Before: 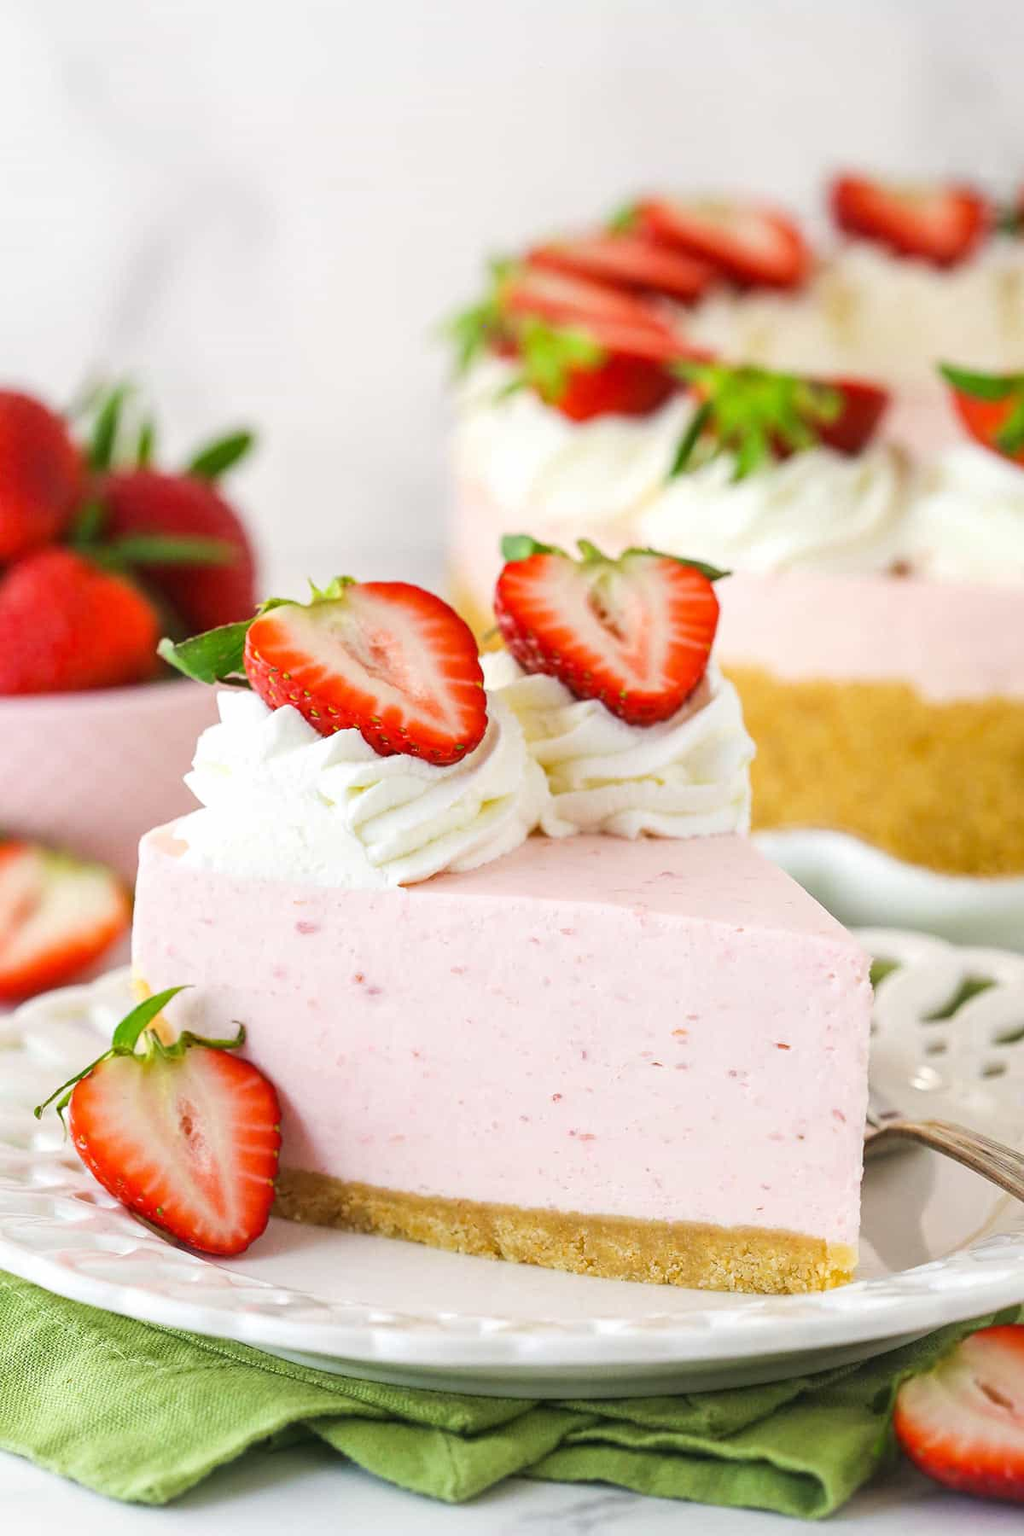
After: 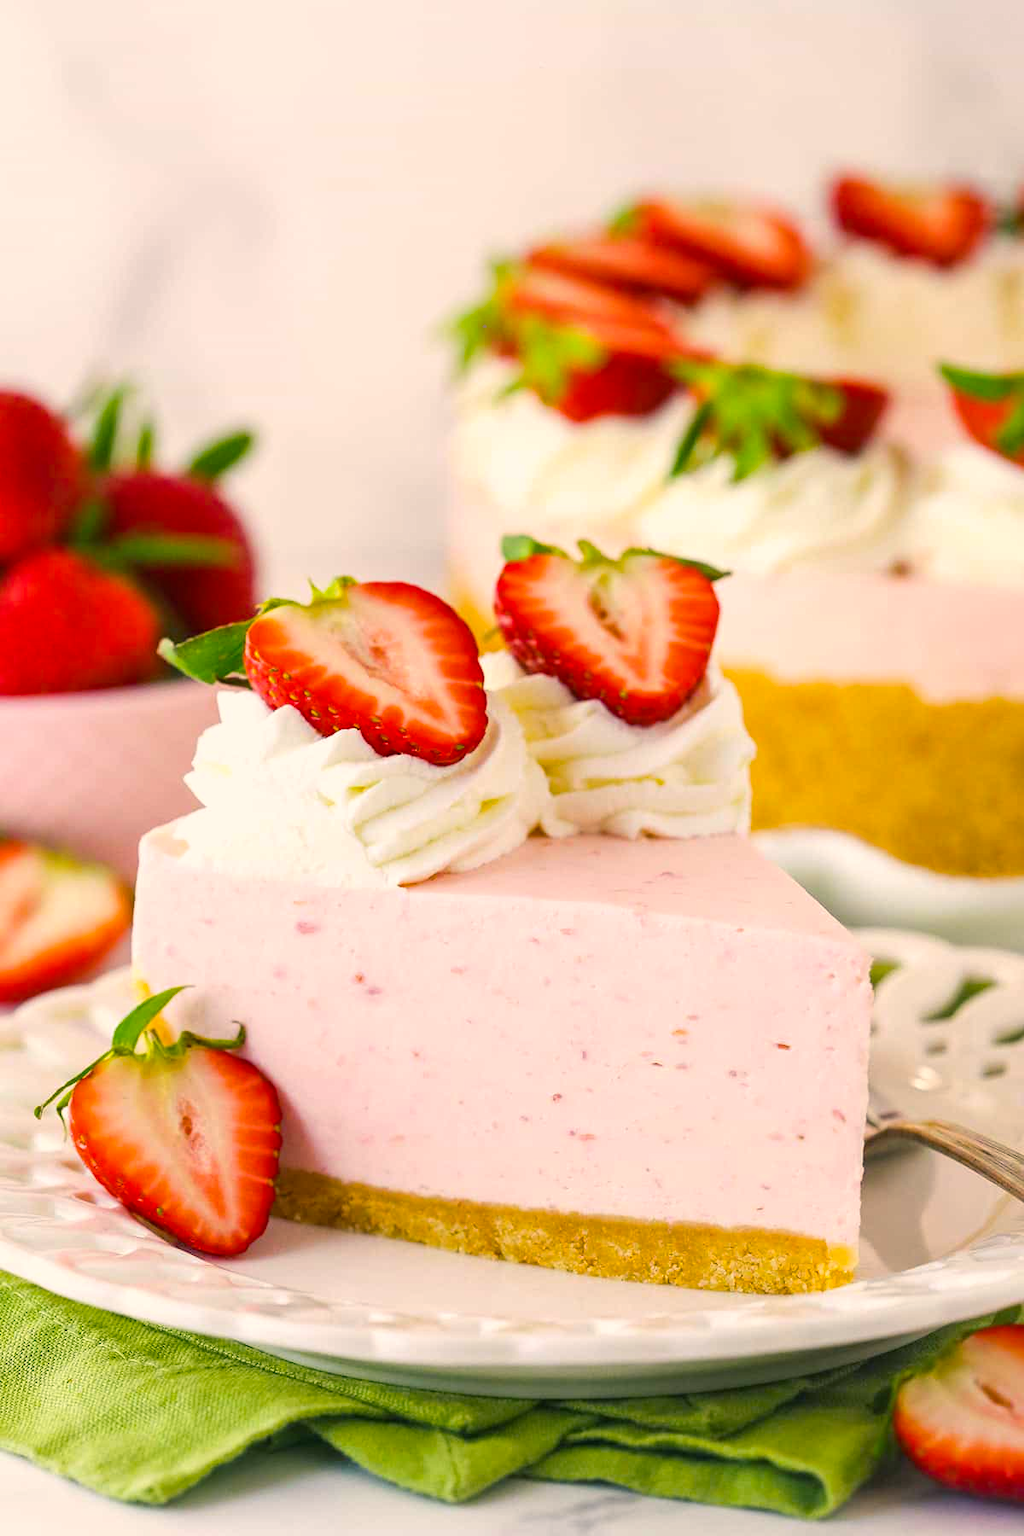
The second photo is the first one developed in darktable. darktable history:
color balance rgb: shadows lift › chroma 3.231%, shadows lift › hue 240.7°, highlights gain › chroma 2.992%, highlights gain › hue 60.1°, perceptual saturation grading › global saturation 29.85%, global vibrance 9.156%
